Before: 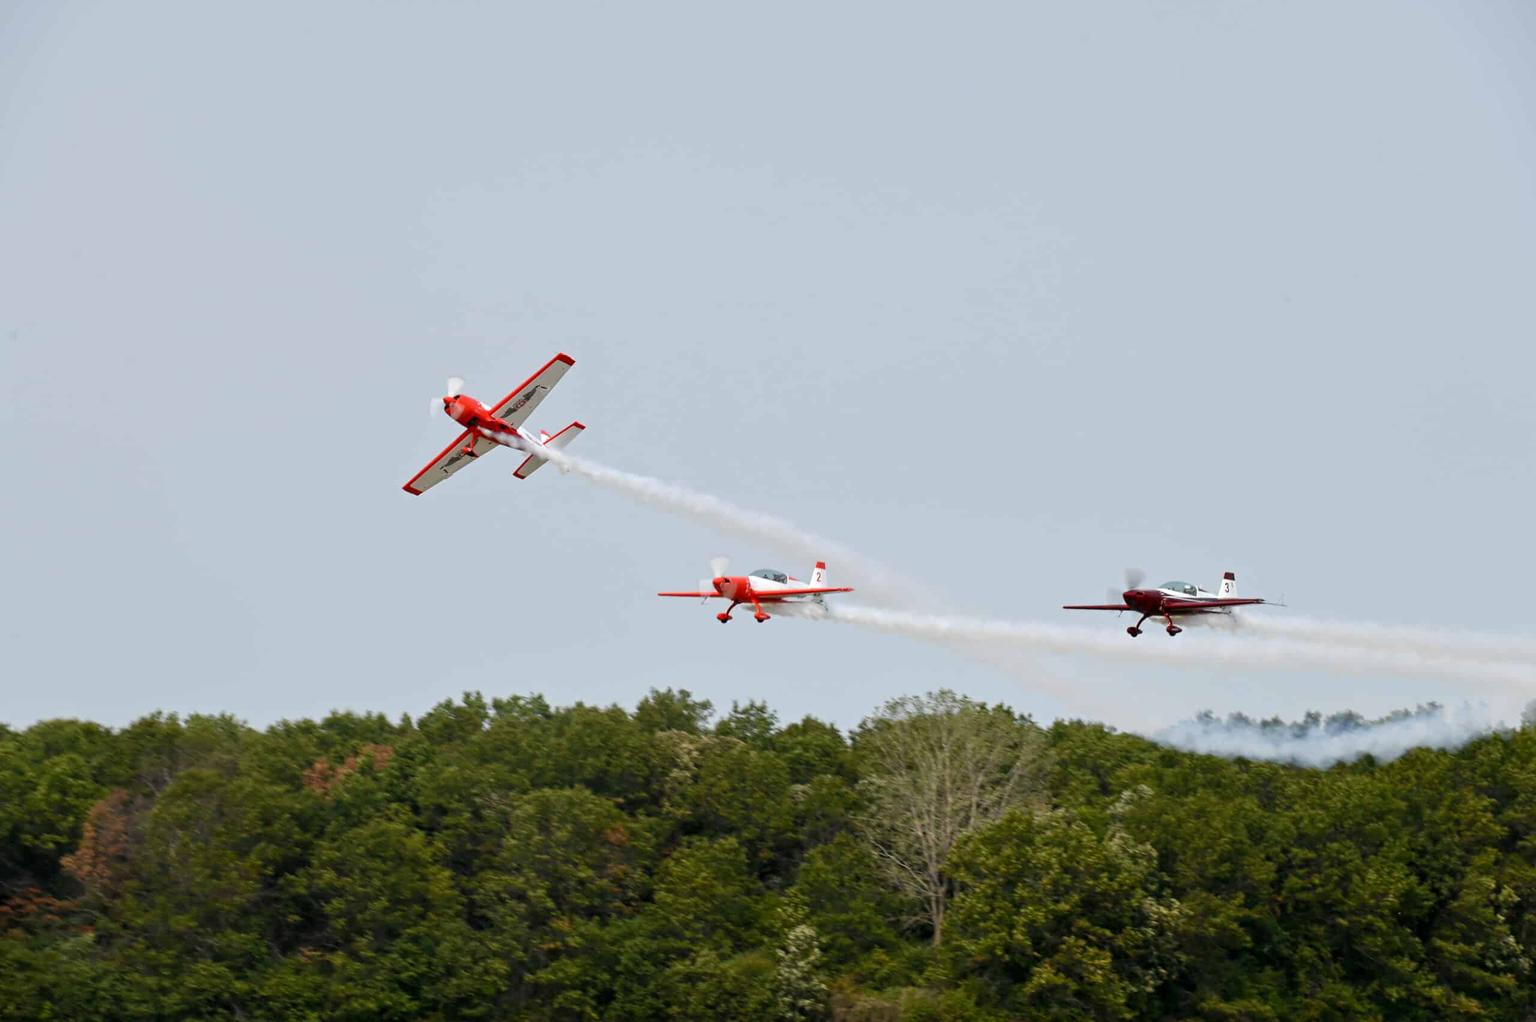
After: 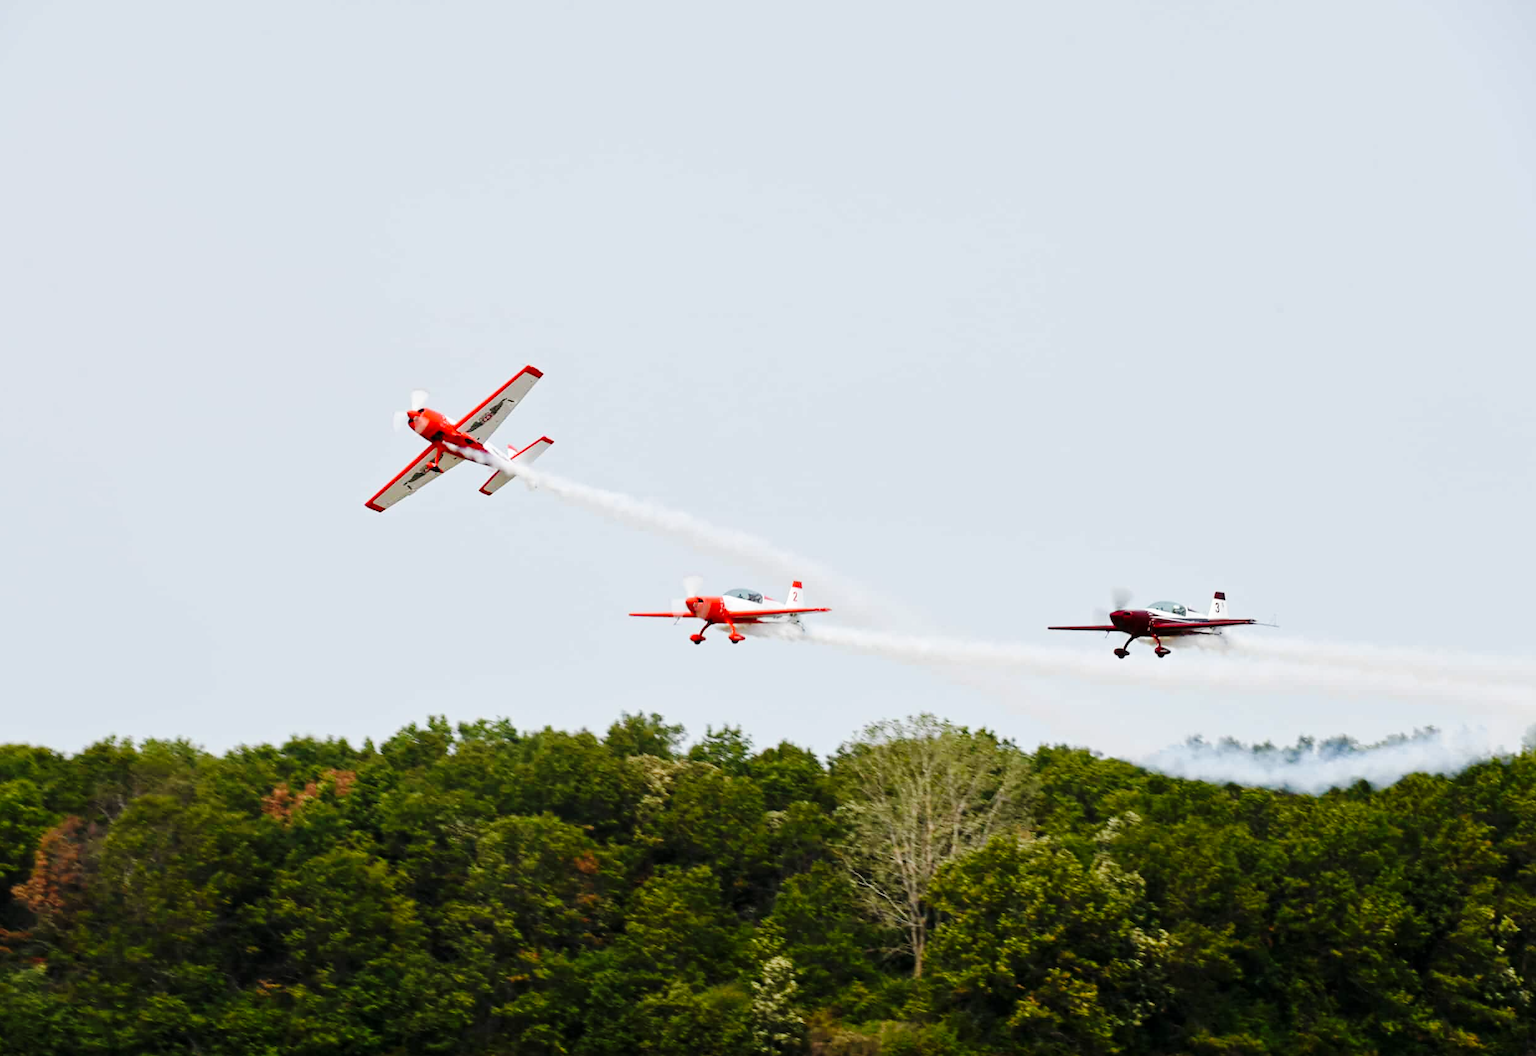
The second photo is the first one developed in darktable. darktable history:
crop and rotate: left 3.25%
base curve: curves: ch0 [(0, 0) (0.036, 0.025) (0.121, 0.166) (0.206, 0.329) (0.605, 0.79) (1, 1)], preserve colors none
